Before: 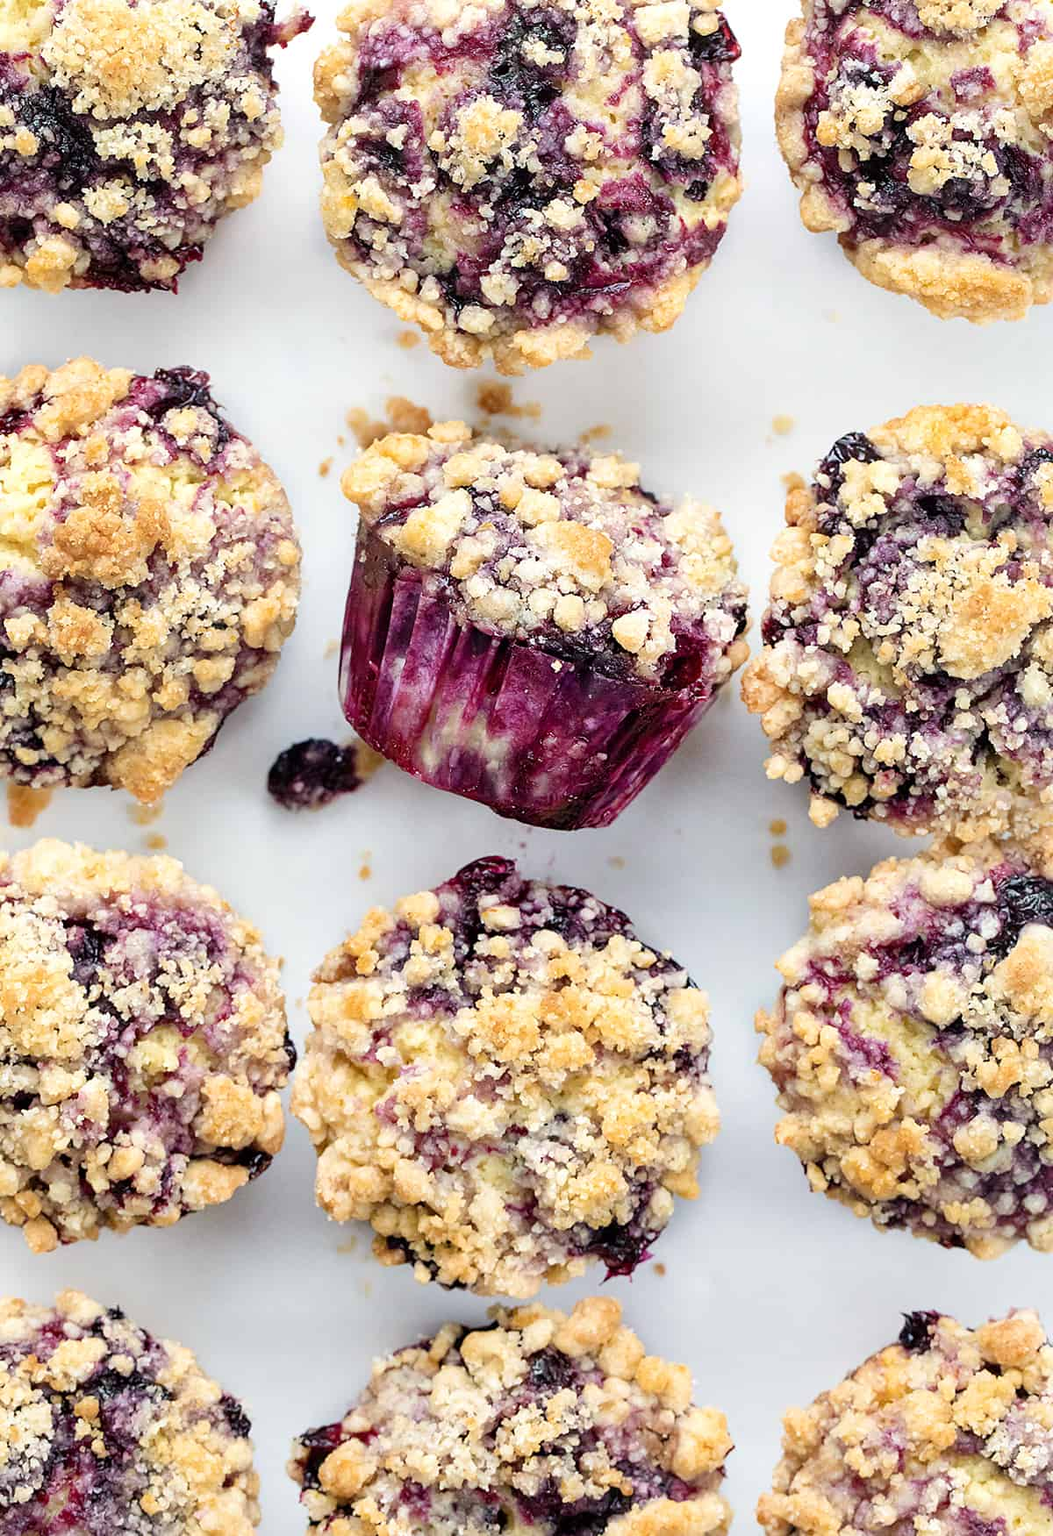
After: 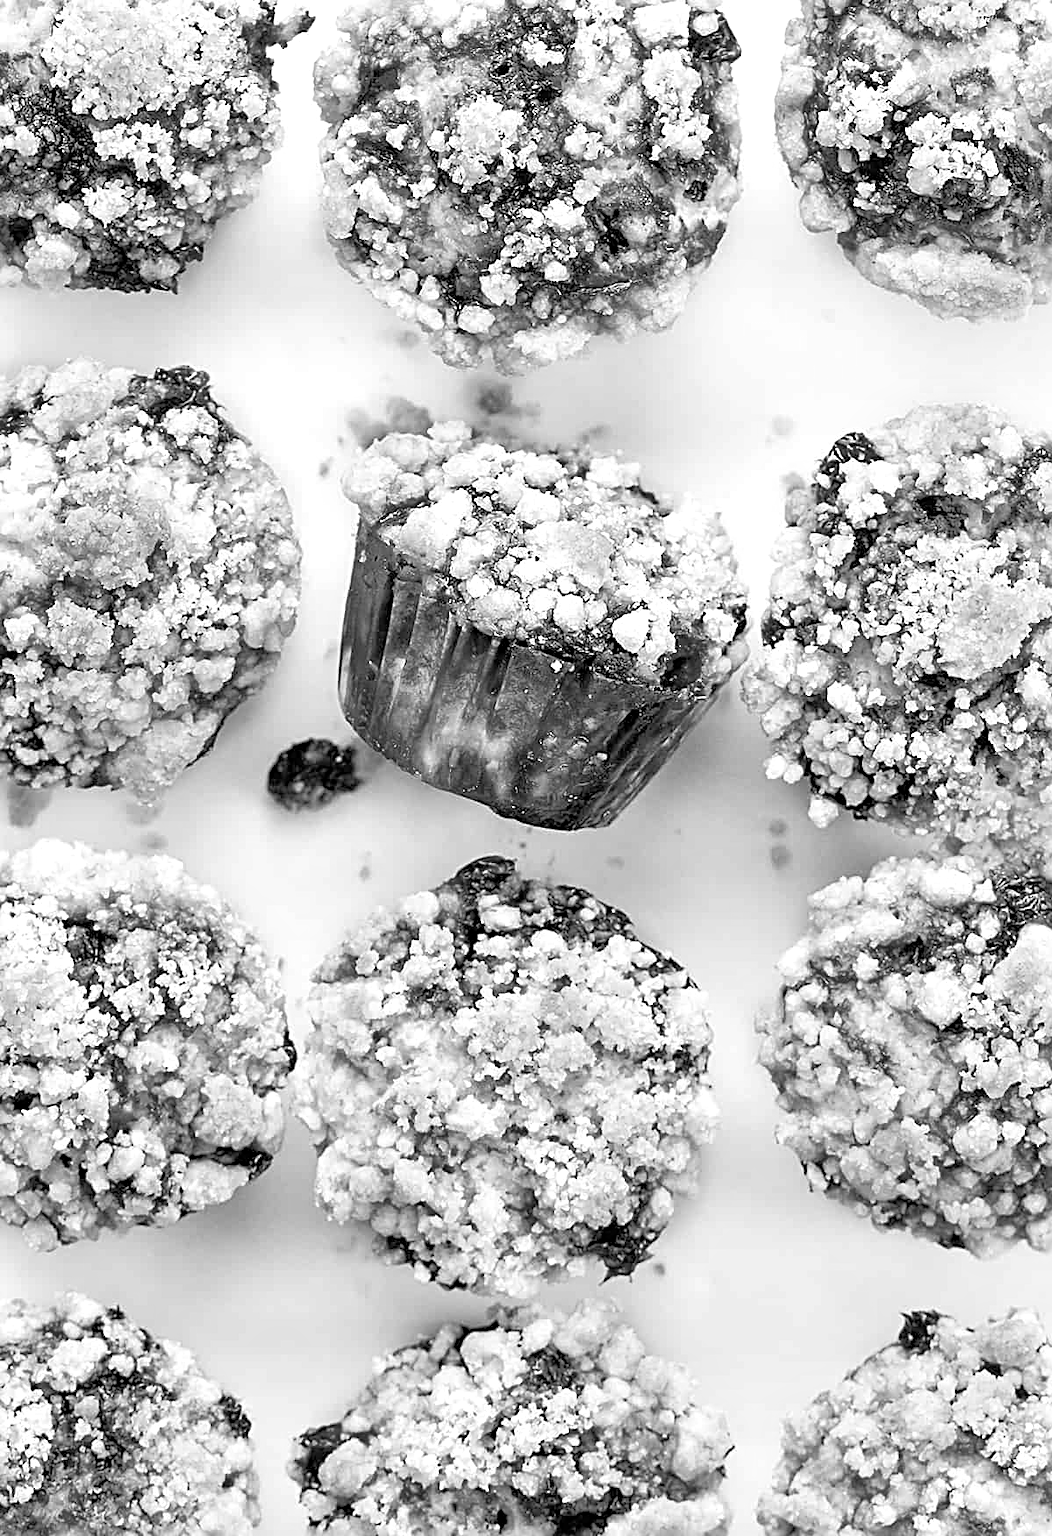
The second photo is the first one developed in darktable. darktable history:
exposure: black level correction 0, exposure 0.2 EV, compensate exposure bias true, compensate highlight preservation false
tone equalizer: -7 EV 0.15 EV, -6 EV 0.6 EV, -5 EV 1.15 EV, -4 EV 1.33 EV, -3 EV 1.15 EV, -2 EV 0.6 EV, -1 EV 0.15 EV, mask exposure compensation -0.5 EV
monochrome: size 1
sharpen: radius 3.119
